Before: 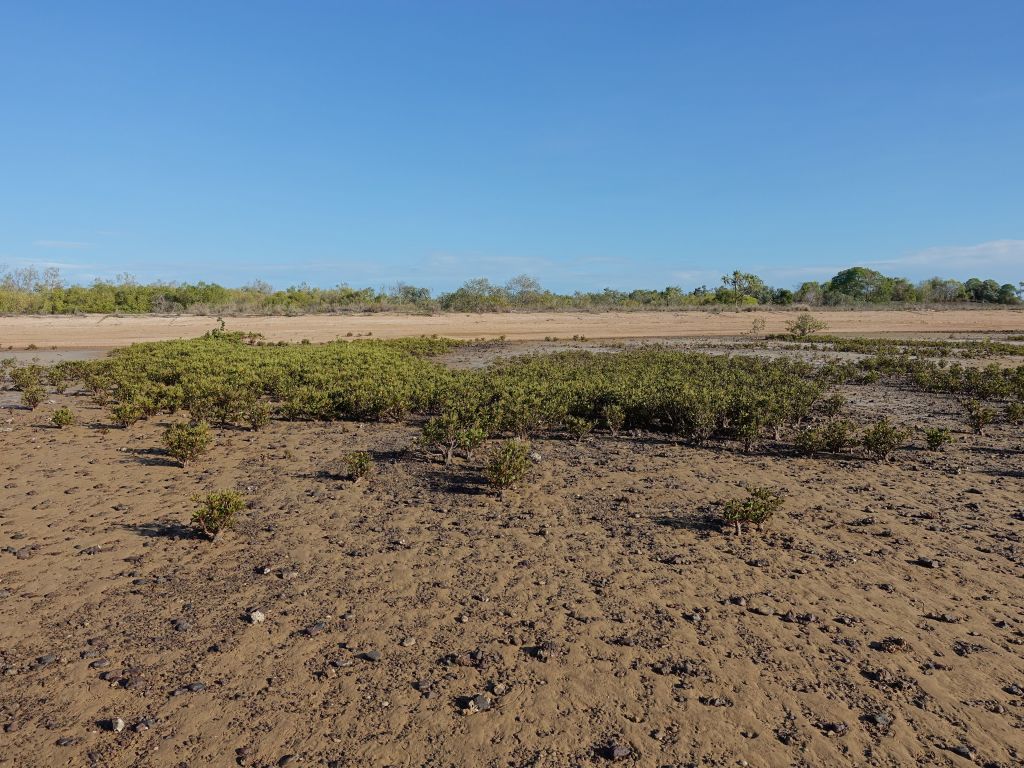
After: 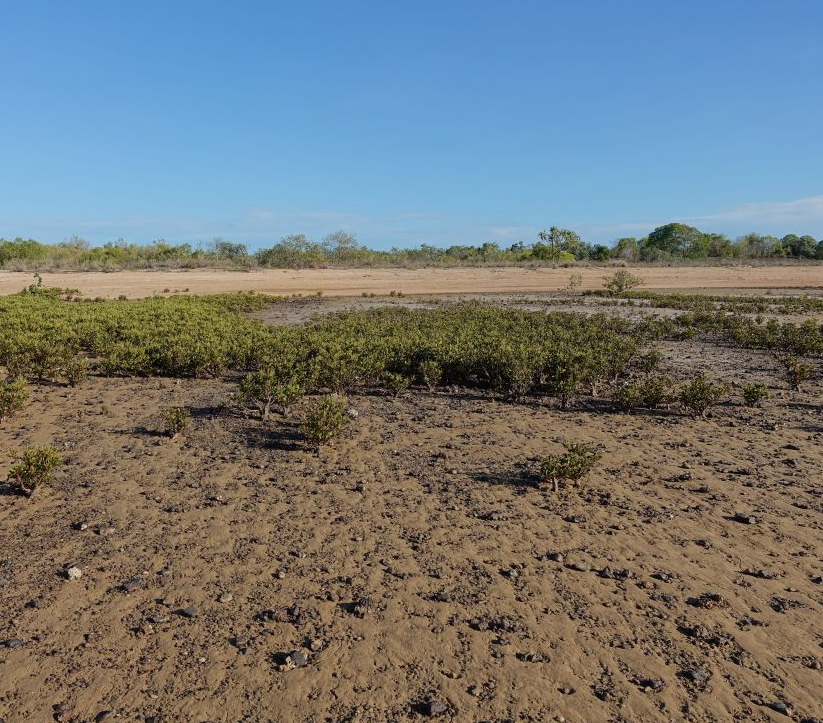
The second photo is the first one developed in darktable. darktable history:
crop and rotate: left 17.883%, top 5.743%, right 1.711%
